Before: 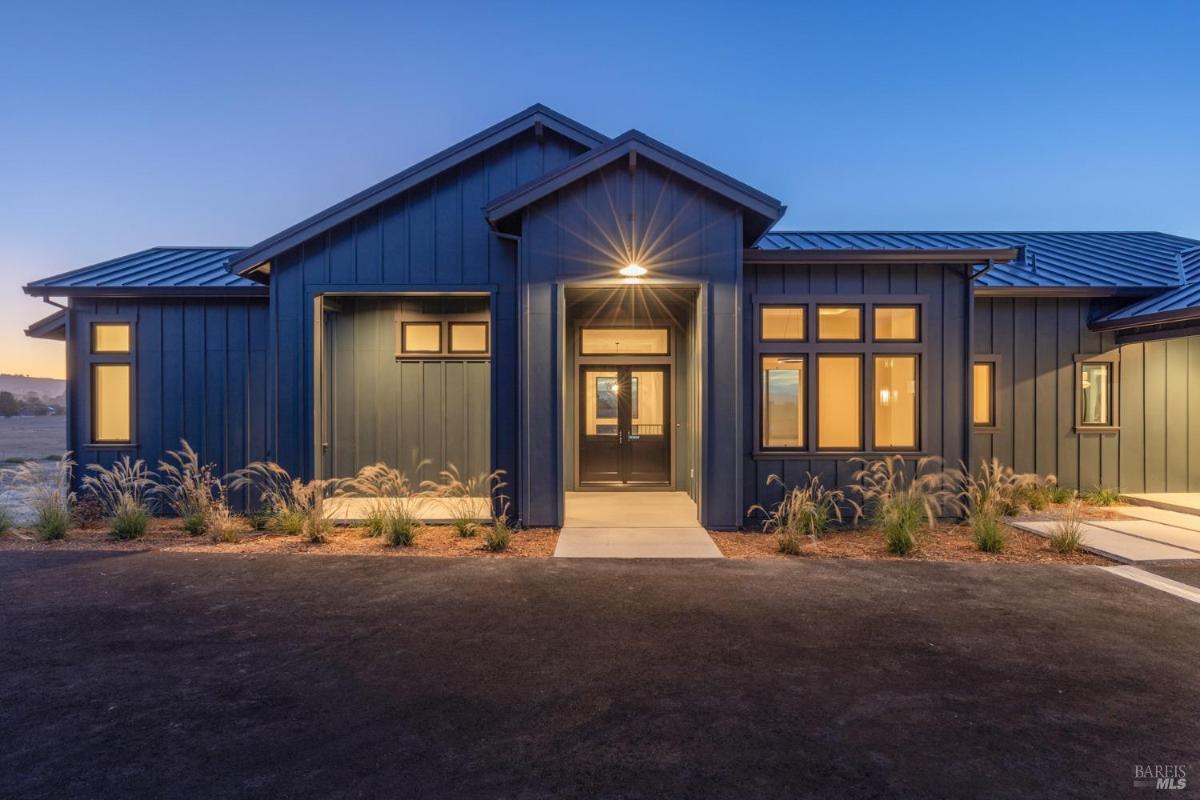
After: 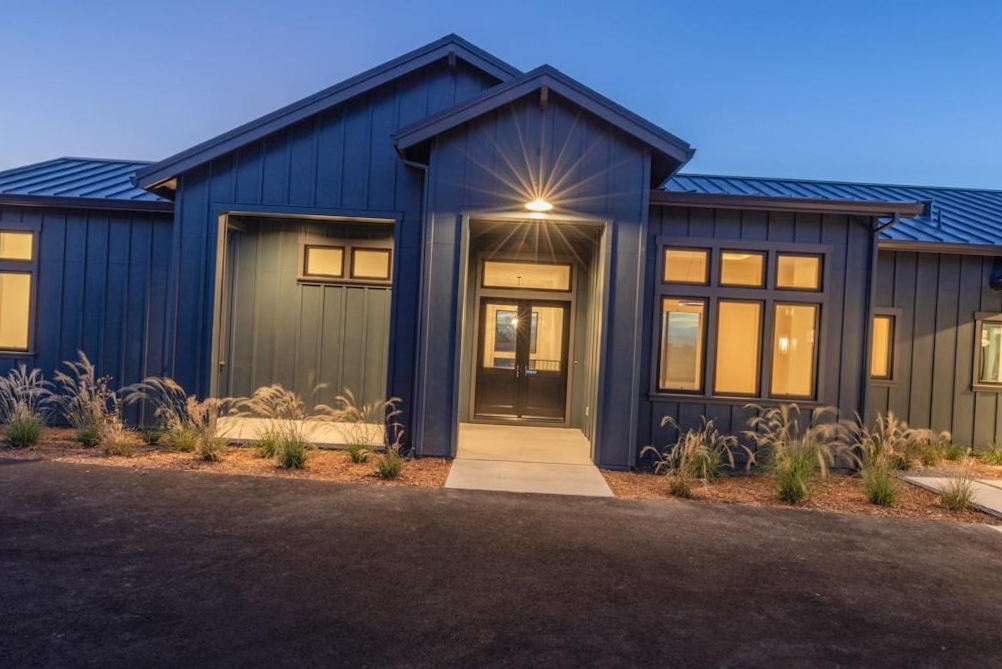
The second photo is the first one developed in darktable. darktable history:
crop and rotate: angle -2.98°, left 5.297%, top 5.206%, right 4.792%, bottom 4.75%
